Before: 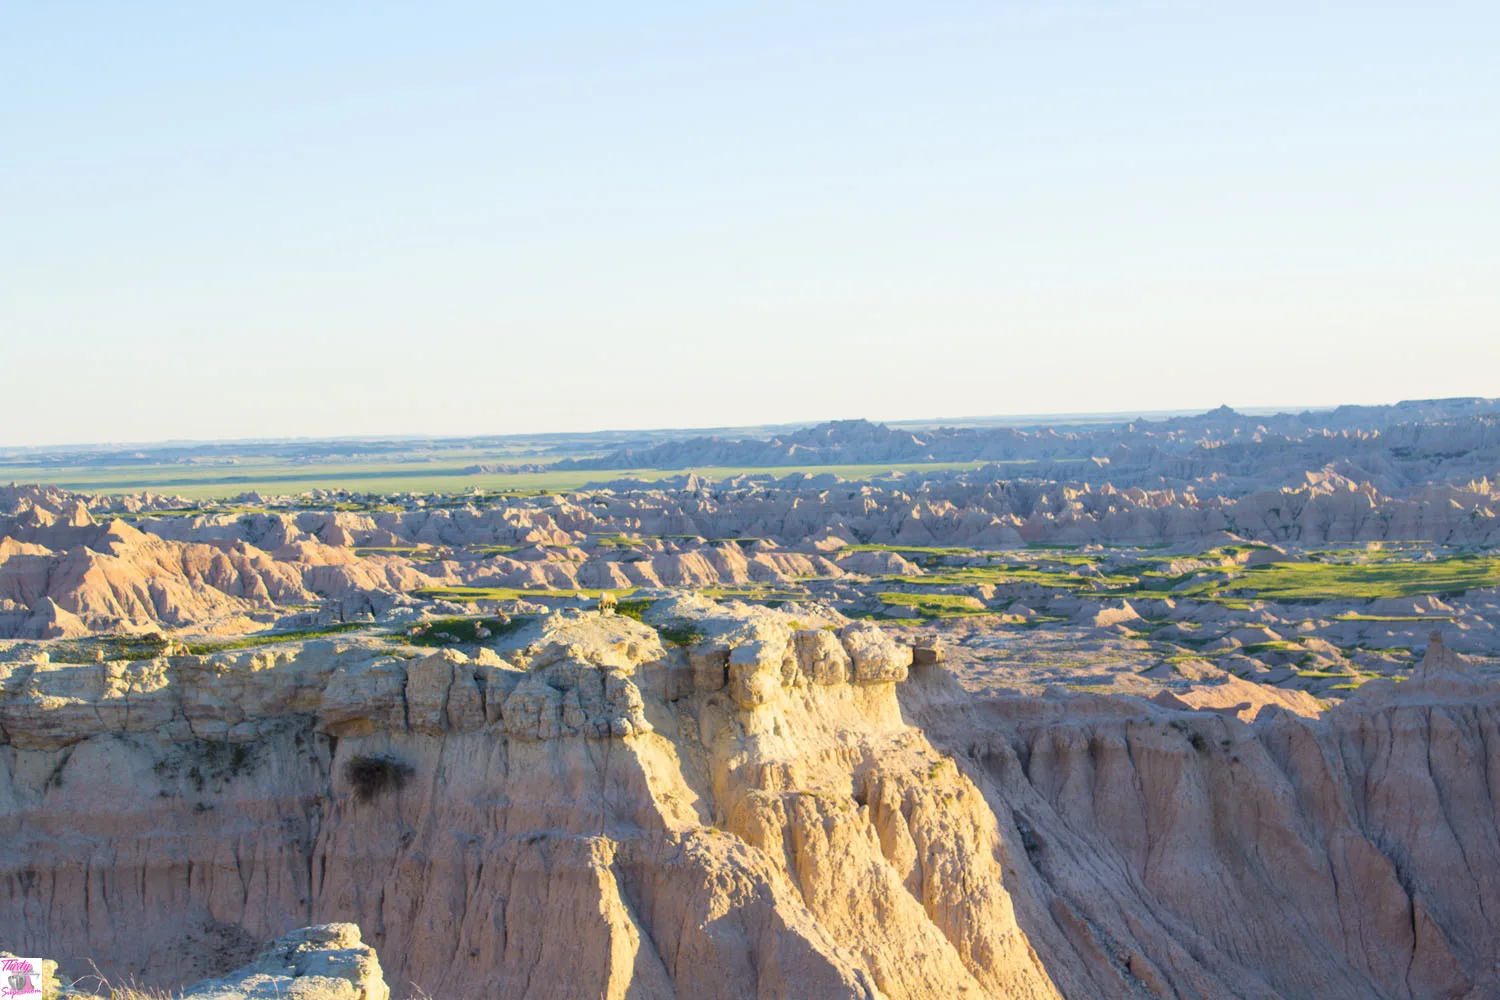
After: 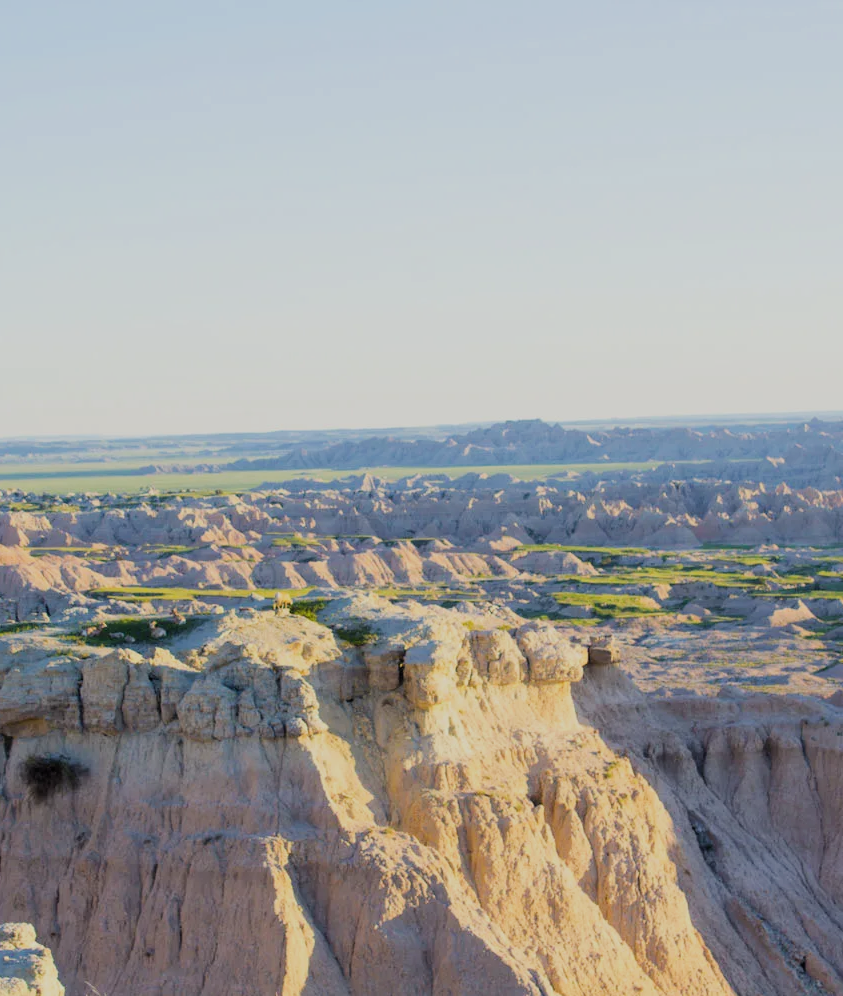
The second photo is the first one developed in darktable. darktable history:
white balance: emerald 1
crop: left 21.674%, right 22.086%
filmic rgb: black relative exposure -7.65 EV, white relative exposure 4.56 EV, hardness 3.61
